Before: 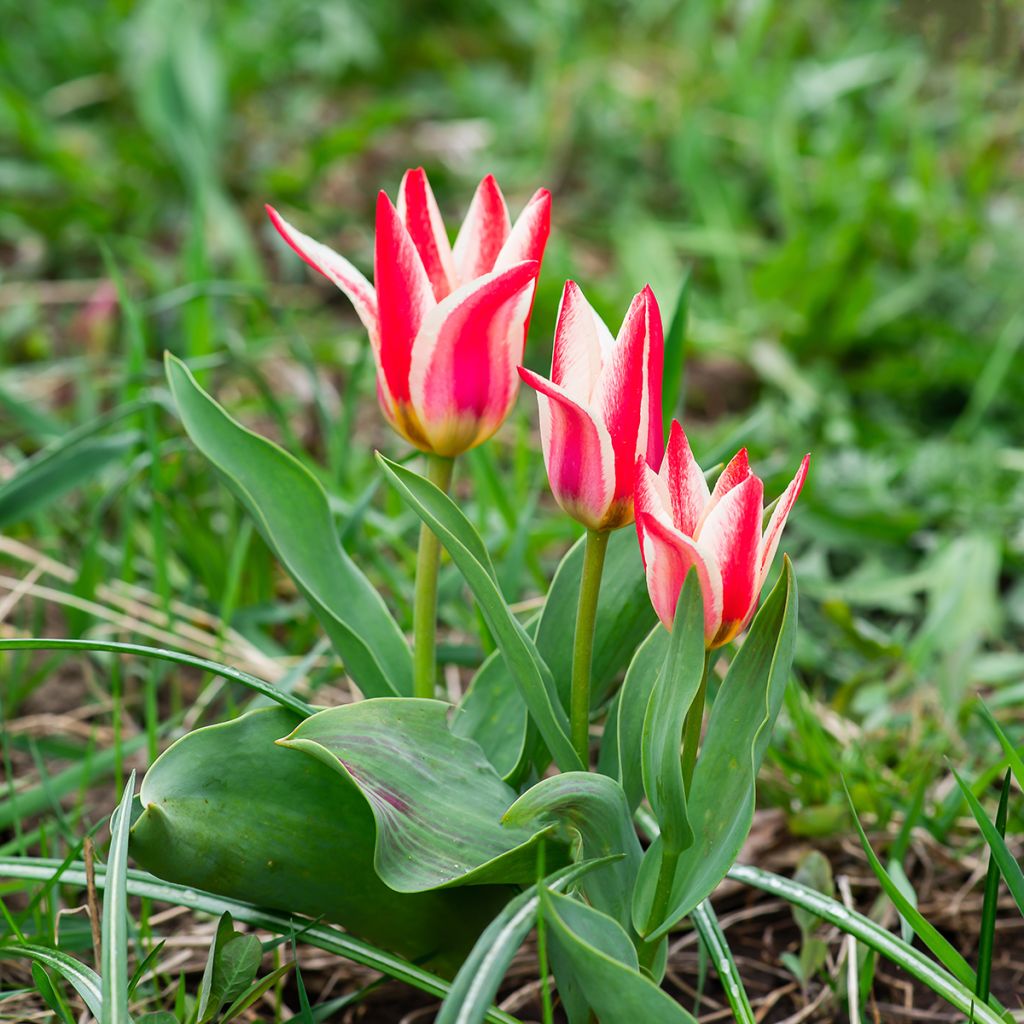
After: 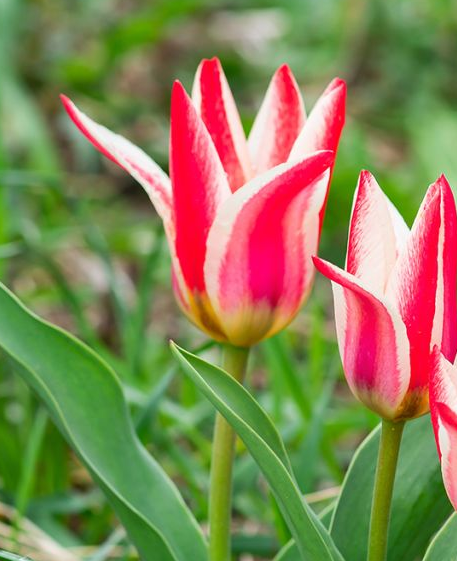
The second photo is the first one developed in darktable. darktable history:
crop: left 20.038%, top 10.783%, right 35.268%, bottom 34.39%
